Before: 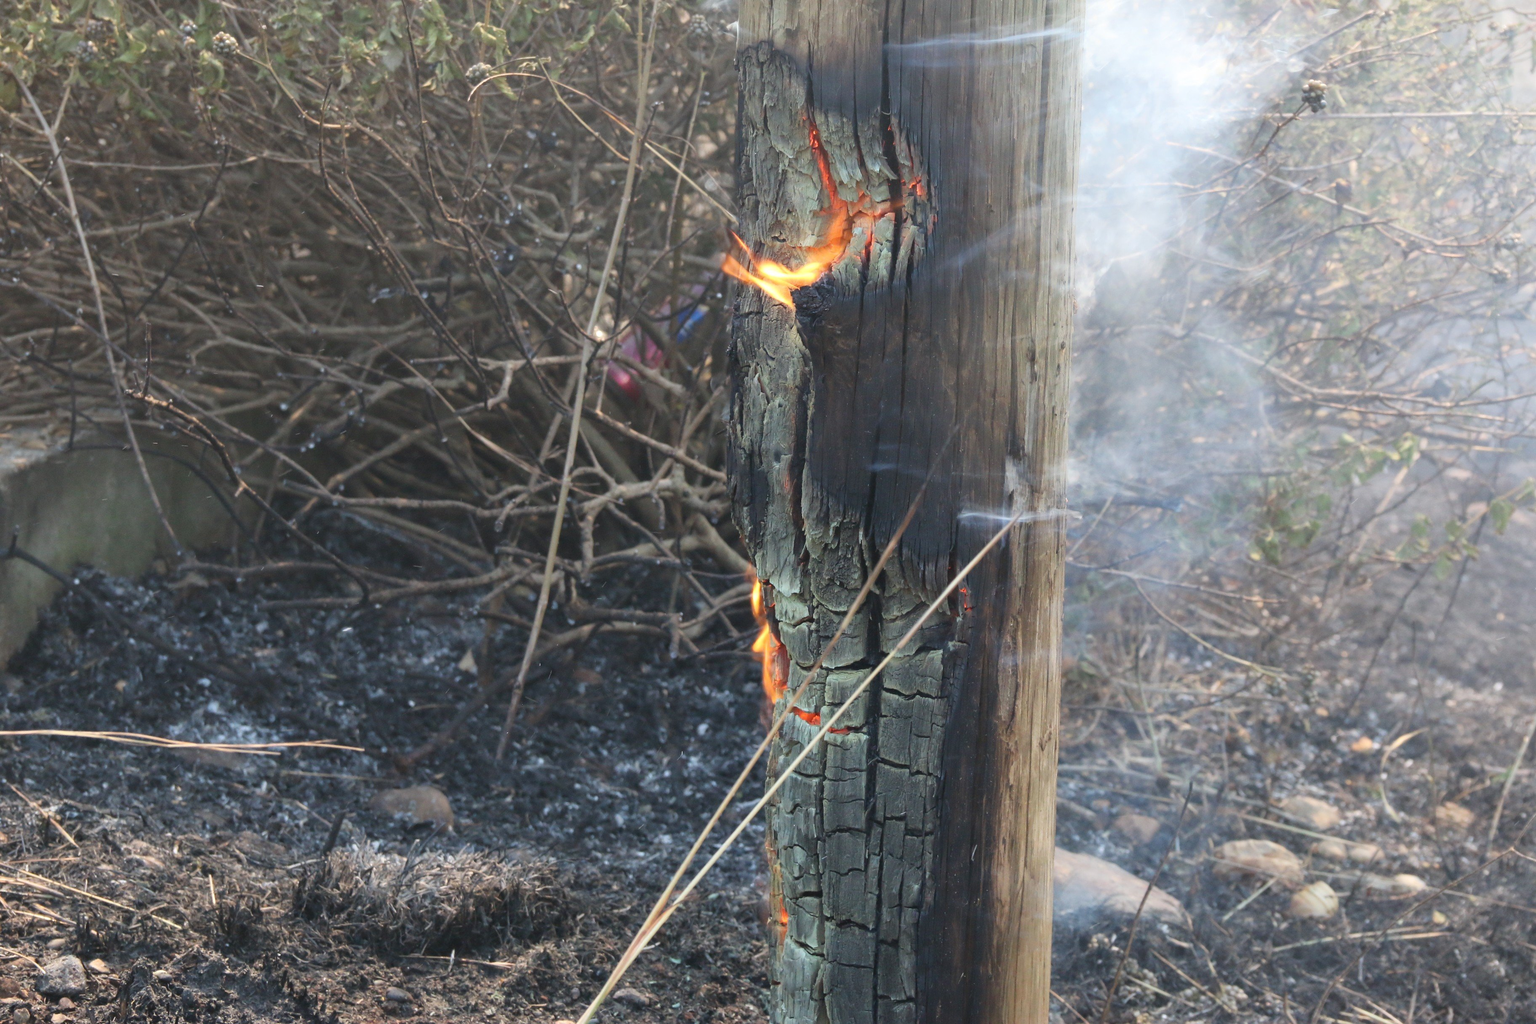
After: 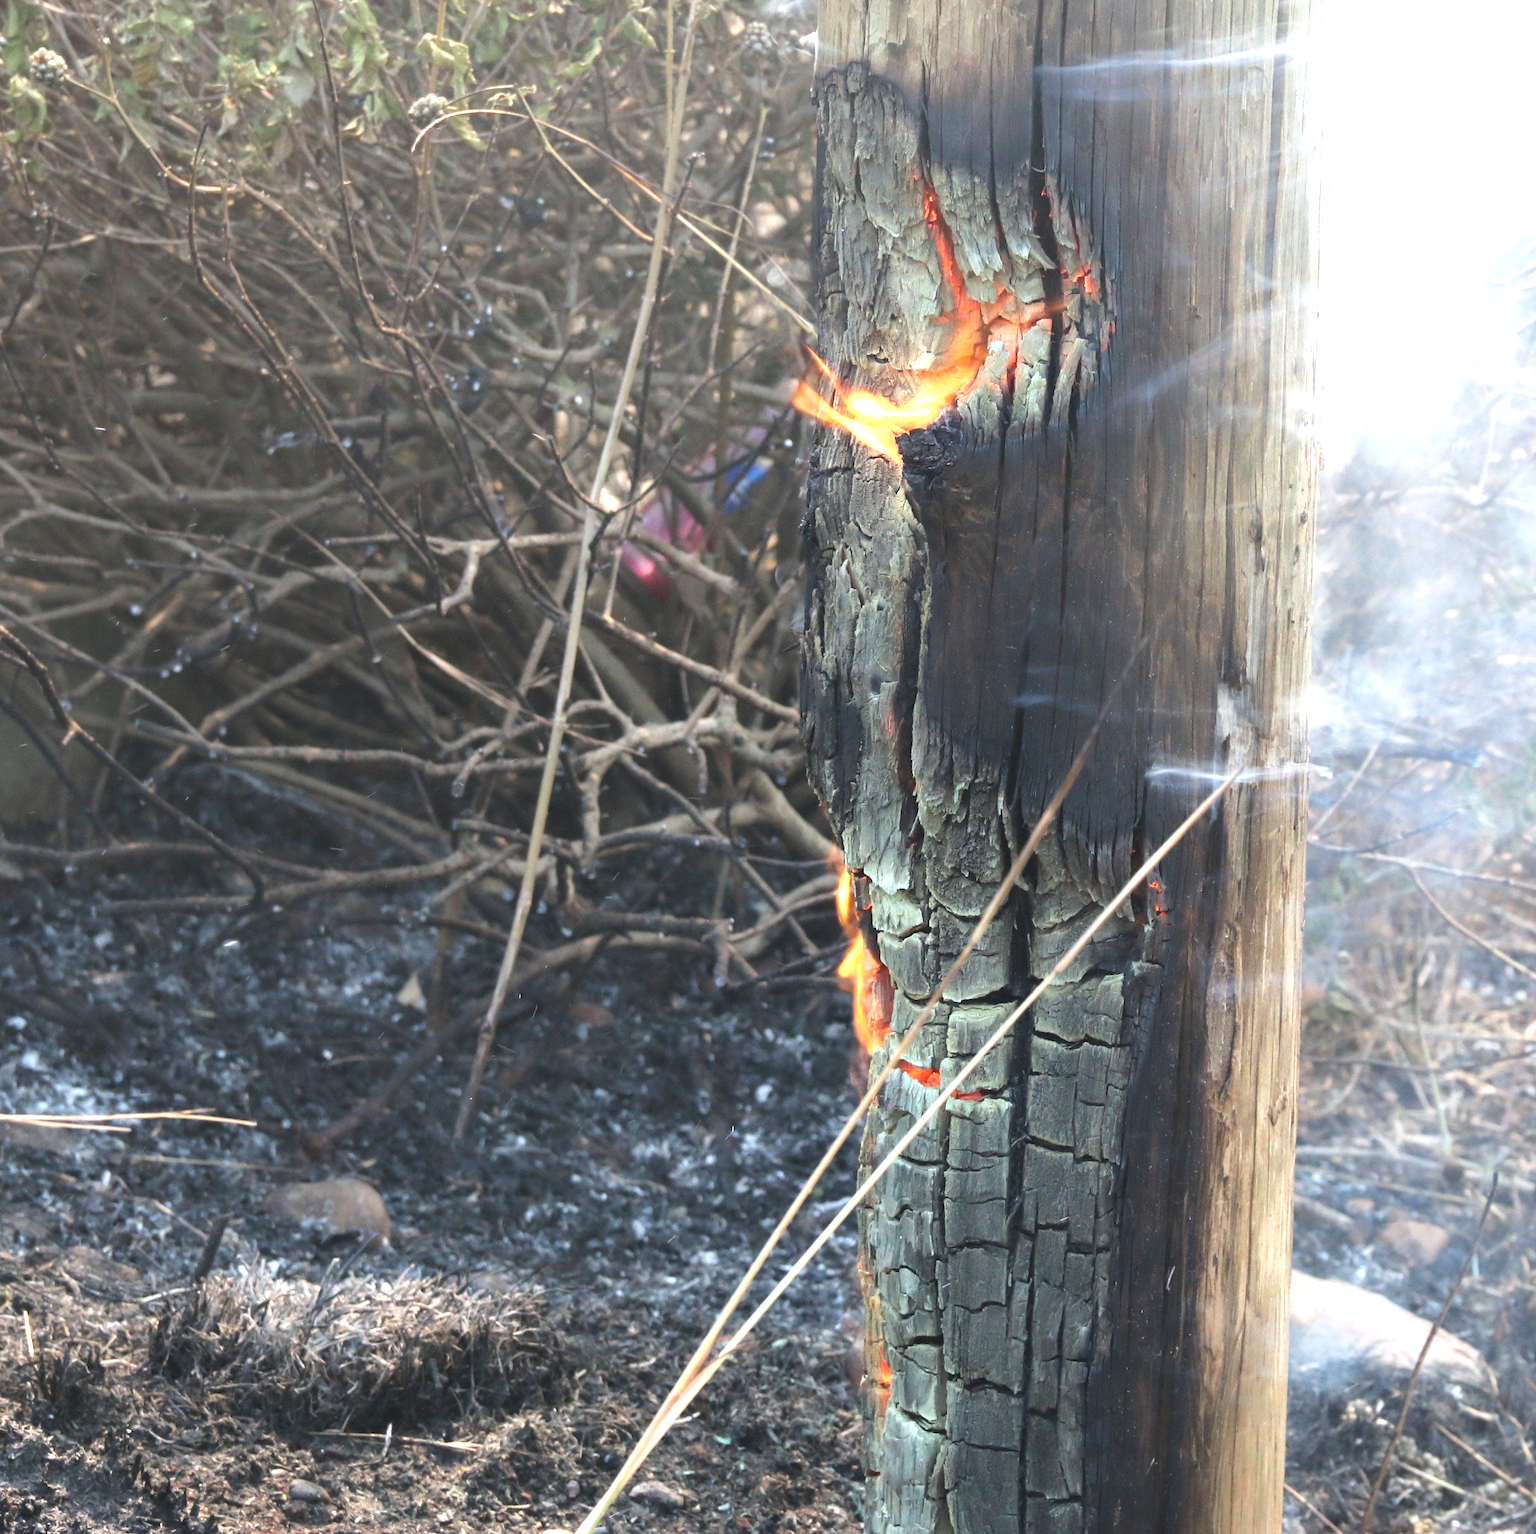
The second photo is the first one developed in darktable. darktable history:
tone equalizer: -8 EV -0.394 EV, -7 EV -0.414 EV, -6 EV -0.315 EV, -5 EV -0.202 EV, -3 EV 0.191 EV, -2 EV 0.358 EV, -1 EV 0.408 EV, +0 EV 0.429 EV, smoothing diameter 2.02%, edges refinement/feathering 20.24, mask exposure compensation -1.57 EV, filter diffusion 5
exposure: black level correction -0.002, exposure 0.539 EV, compensate highlight preservation false
crop and rotate: left 12.602%, right 20.676%
